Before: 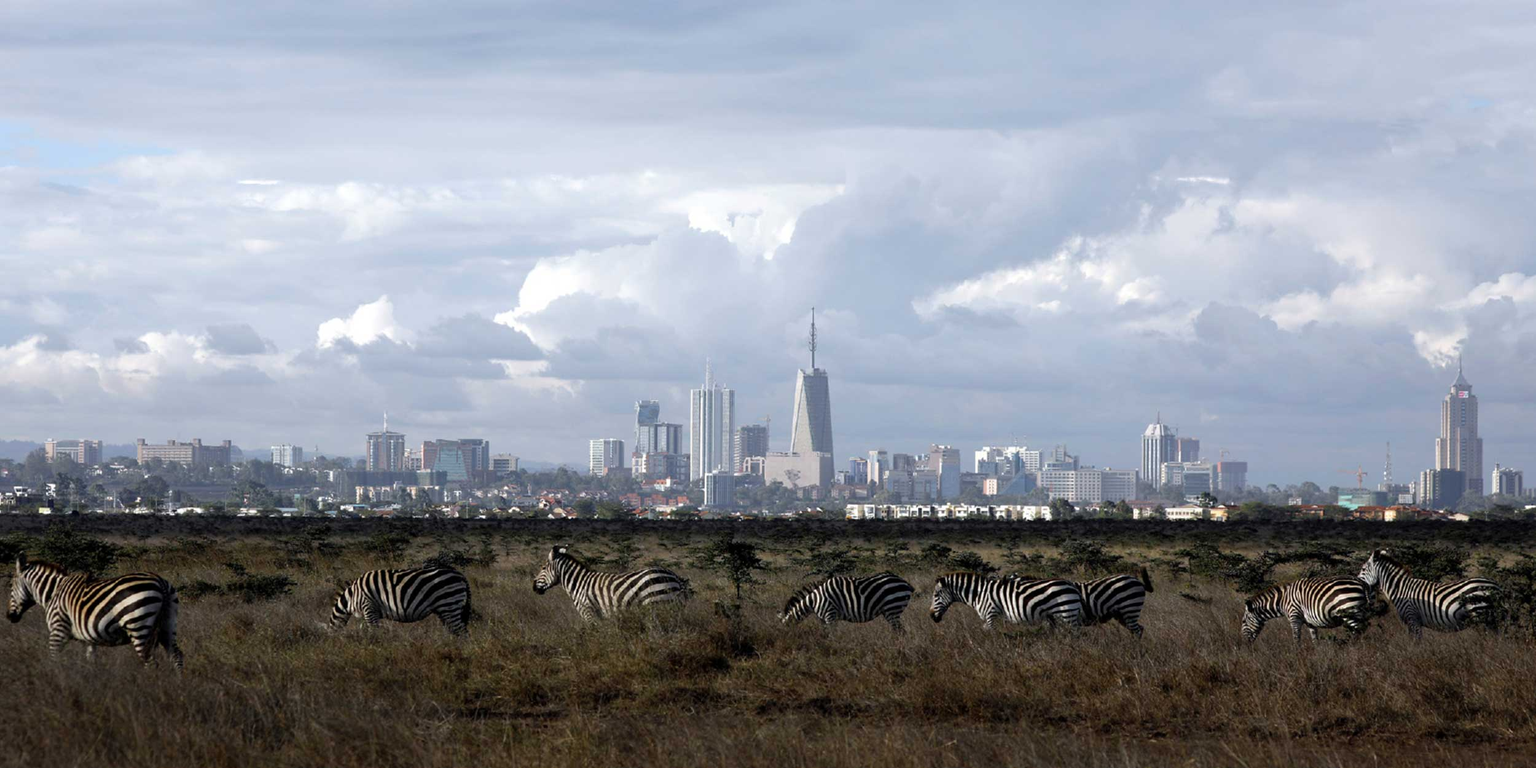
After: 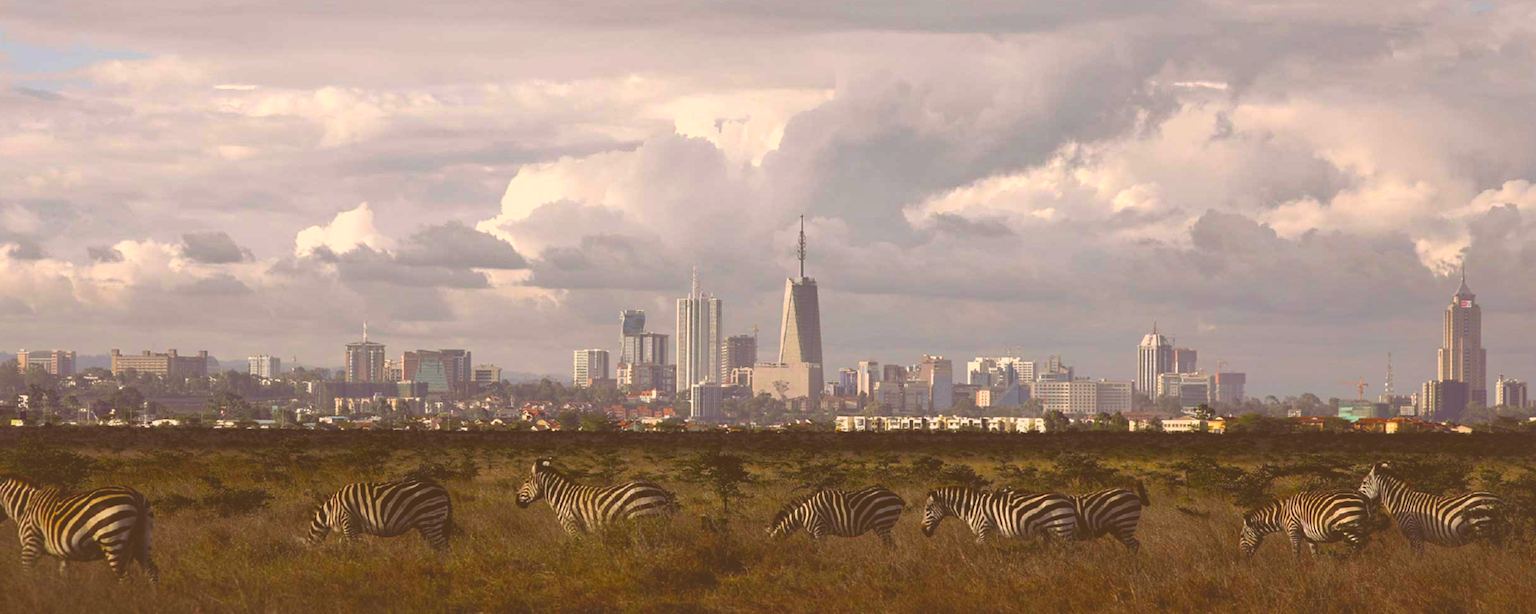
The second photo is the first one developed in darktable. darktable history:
color balance rgb: shadows lift › luminance 0.521%, shadows lift › chroma 6.991%, shadows lift › hue 302.17°, power › luminance 1.556%, highlights gain › chroma 1.115%, highlights gain › hue 60.06°, perceptual saturation grading › global saturation 31.327%, global vibrance 20%
exposure: black level correction -0.022, exposure -0.034 EV, compensate highlight preservation false
tone curve: curves: ch0 [(0, 0.024) (0.119, 0.146) (0.474, 0.464) (0.718, 0.721) (0.817, 0.839) (1, 0.998)]; ch1 [(0, 0) (0.377, 0.416) (0.439, 0.451) (0.477, 0.477) (0.501, 0.504) (0.538, 0.544) (0.58, 0.602) (0.664, 0.676) (0.783, 0.804) (1, 1)]; ch2 [(0, 0) (0.38, 0.405) (0.463, 0.456) (0.498, 0.497) (0.524, 0.535) (0.578, 0.576) (0.648, 0.665) (1, 1)], color space Lab, linked channels, preserve colors none
crop and rotate: left 1.854%, top 12.661%, right 0.257%, bottom 8.997%
shadows and highlights: on, module defaults
color correction: highlights a* 8.46, highlights b* 15.81, shadows a* -0.5, shadows b* 26.07
contrast equalizer: octaves 7, y [[0.5, 0.5, 0.468, 0.5, 0.5, 0.5], [0.5 ×6], [0.5 ×6], [0 ×6], [0 ×6]], mix 0.584
